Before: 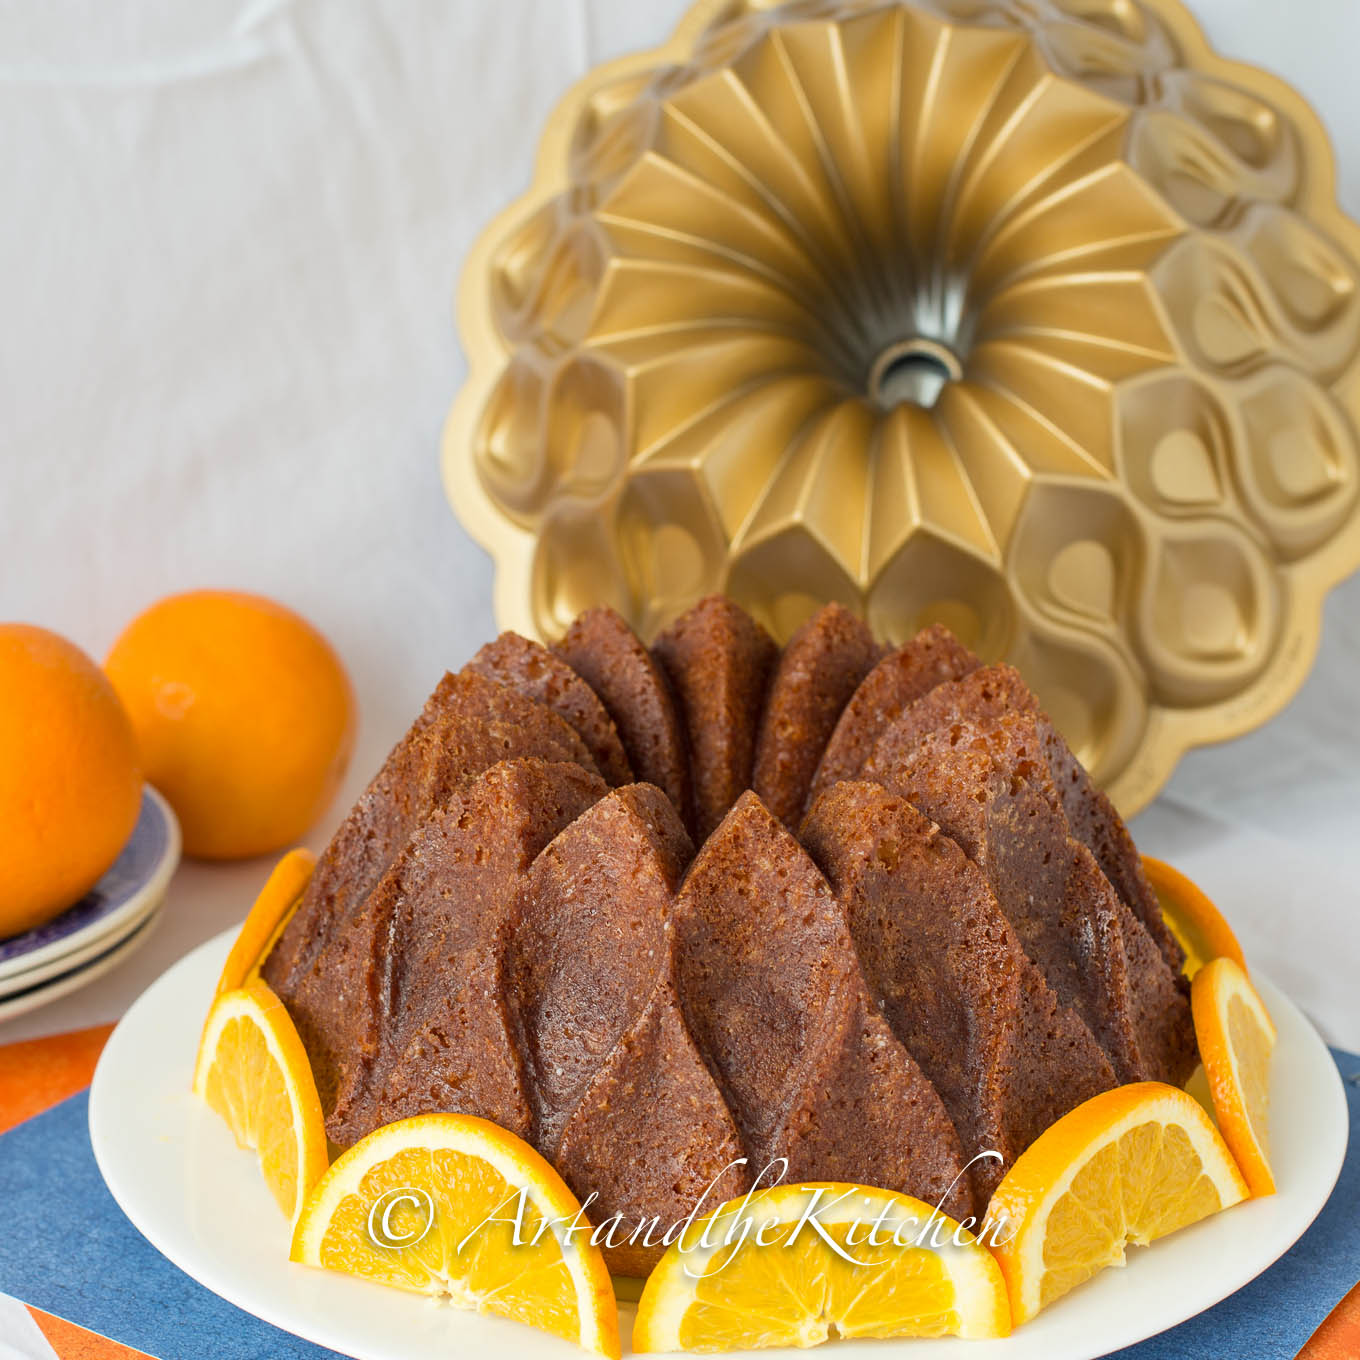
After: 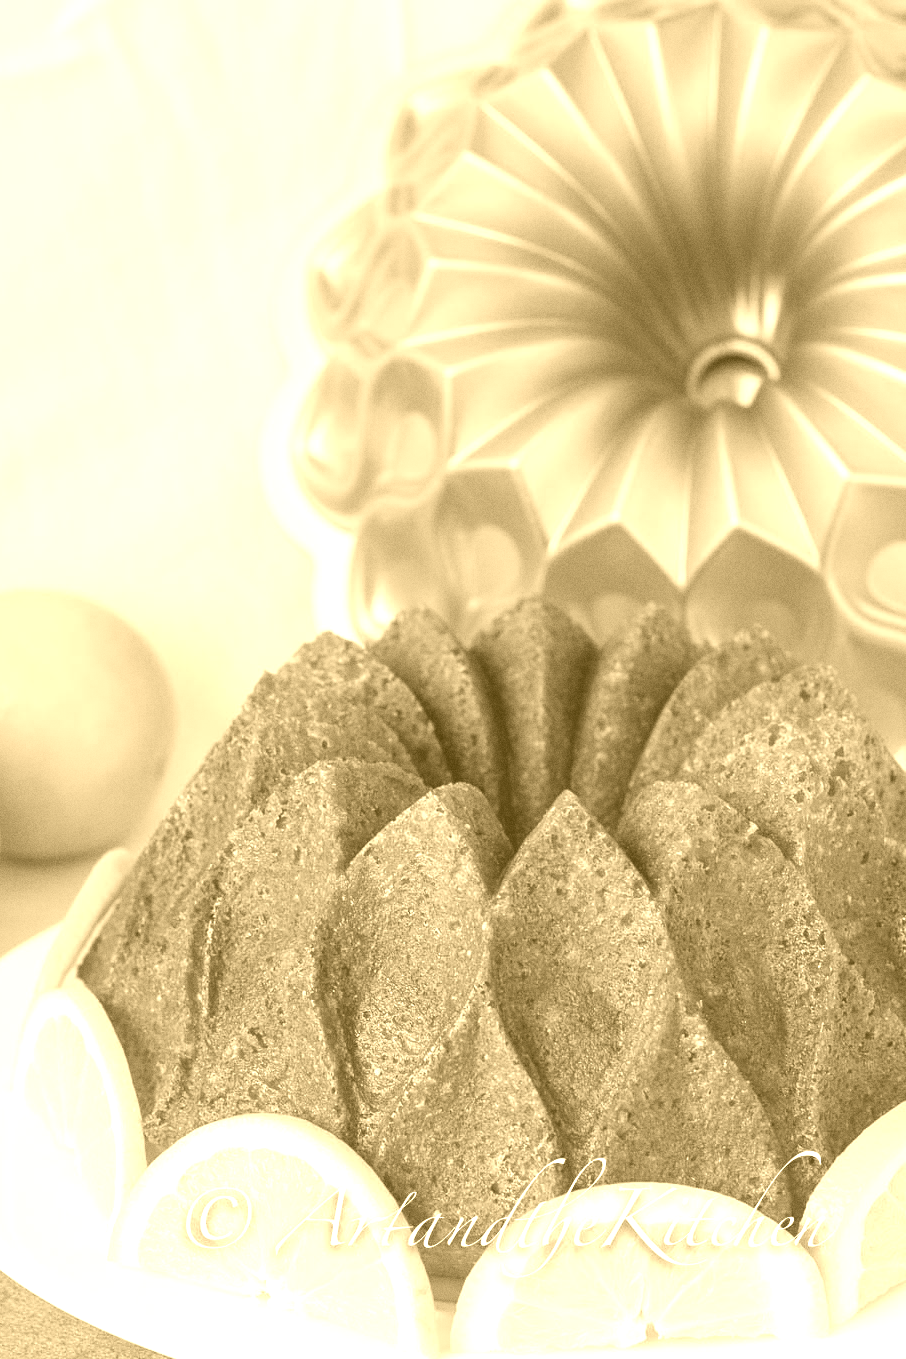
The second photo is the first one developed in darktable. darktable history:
crop and rotate: left 13.409%, right 19.924%
grain: coarseness 0.09 ISO
white balance: red 0.988, blue 1.017
colorize: hue 36°, source mix 100%
